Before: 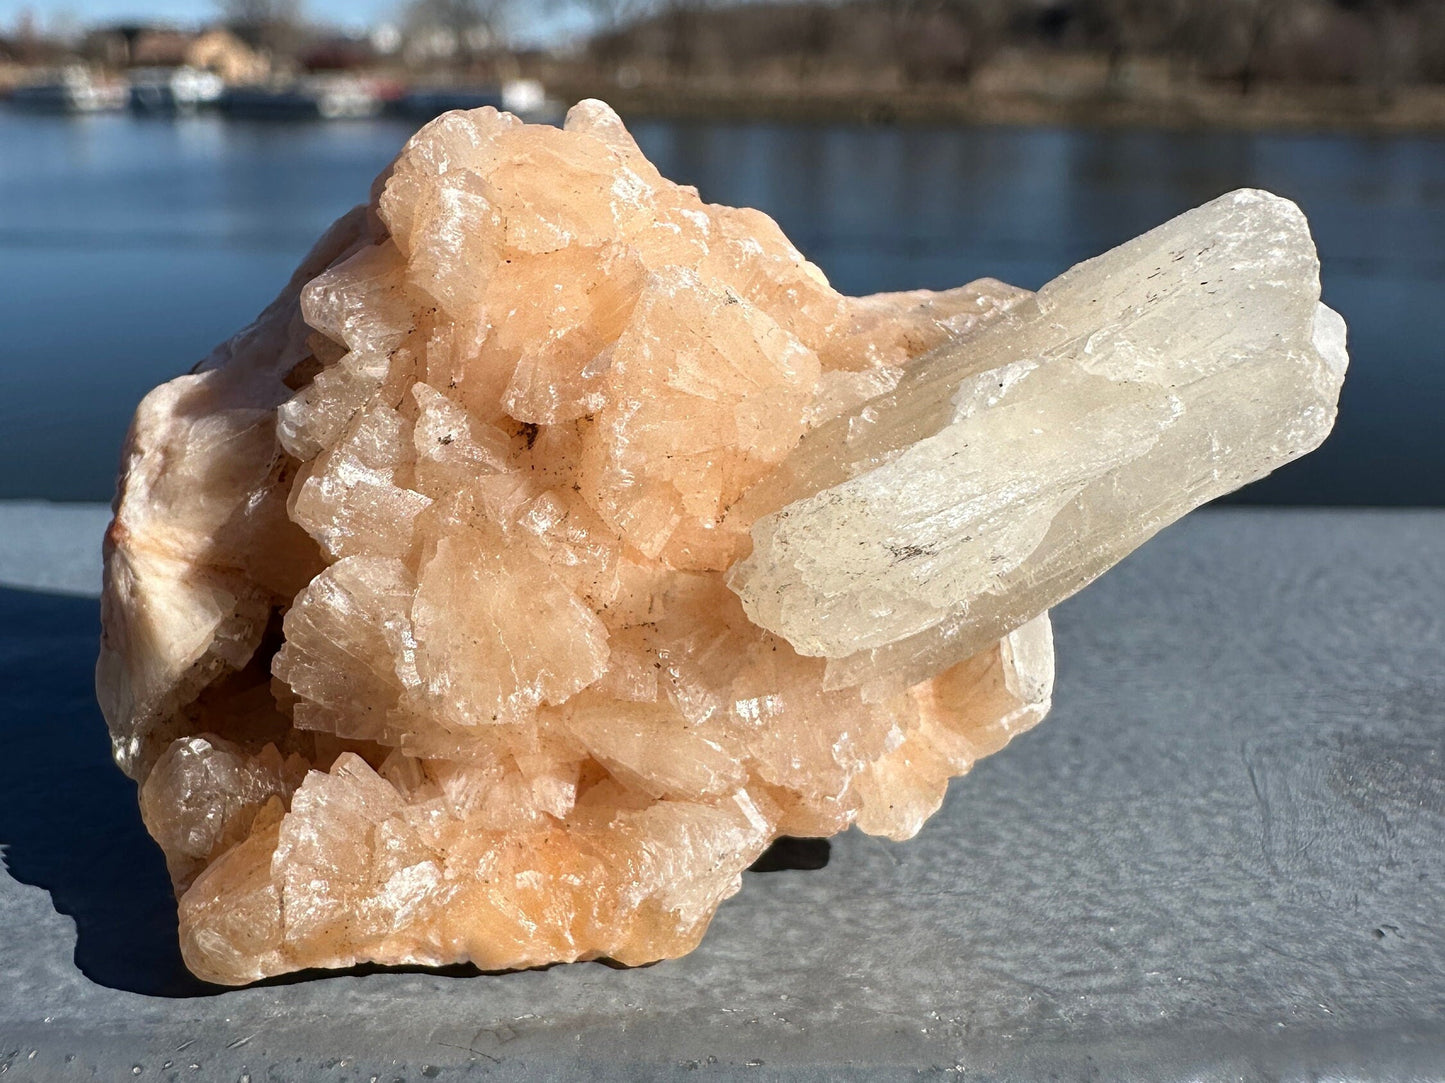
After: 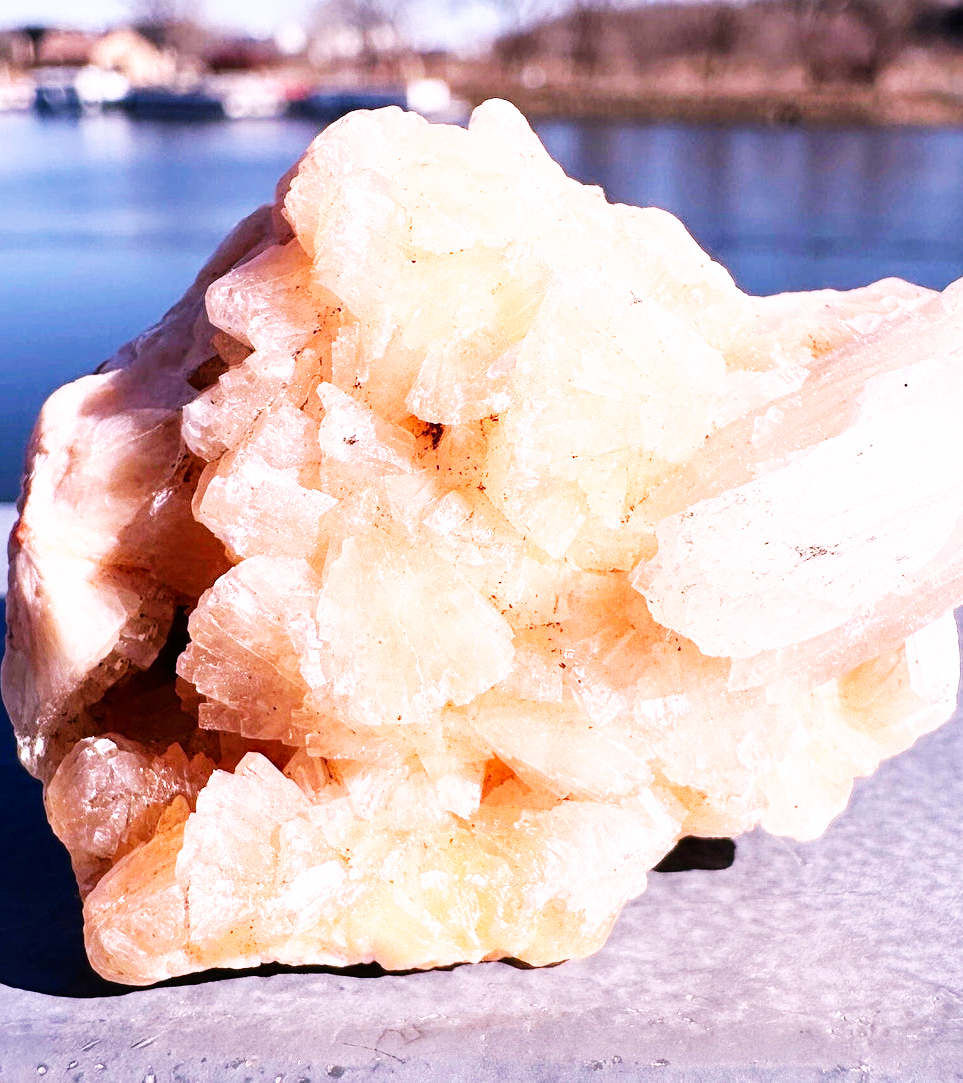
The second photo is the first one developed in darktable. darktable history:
color calibration: illuminant as shot in camera, x 0.358, y 0.373, temperature 4628.91 K
crop and rotate: left 6.617%, right 26.717%
white balance: red 1.188, blue 1.11
base curve: curves: ch0 [(0, 0) (0.007, 0.004) (0.027, 0.03) (0.046, 0.07) (0.207, 0.54) (0.442, 0.872) (0.673, 0.972) (1, 1)], preserve colors none
